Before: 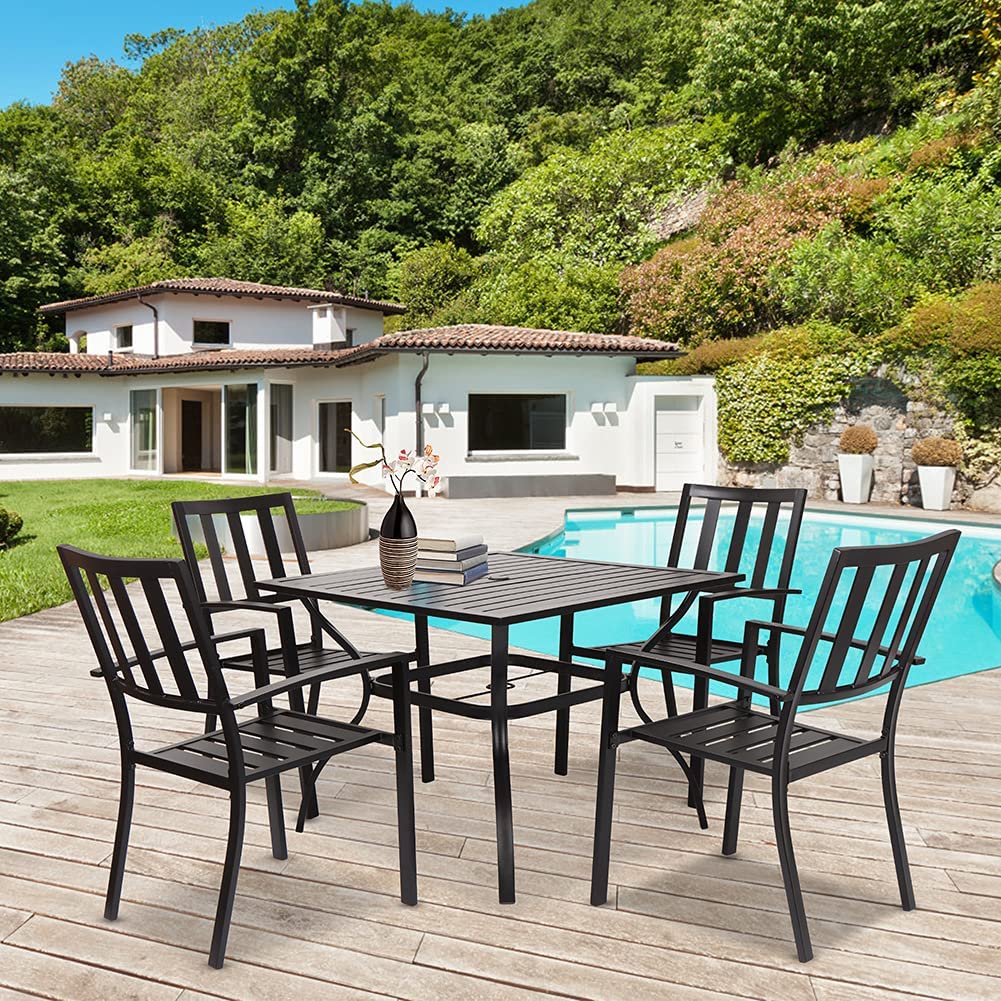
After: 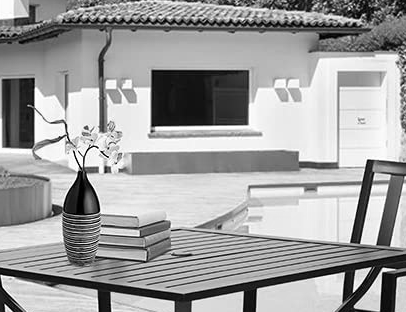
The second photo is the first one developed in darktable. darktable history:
color zones: curves: ch0 [(0.018, 0.548) (0.197, 0.654) (0.425, 0.447) (0.605, 0.658) (0.732, 0.579)]; ch1 [(0.105, 0.531) (0.224, 0.531) (0.386, 0.39) (0.618, 0.456) (0.732, 0.456) (0.956, 0.421)]; ch2 [(0.039, 0.583) (0.215, 0.465) (0.399, 0.544) (0.465, 0.548) (0.614, 0.447) (0.724, 0.43) (0.882, 0.623) (0.956, 0.632)]
color calibration: output gray [0.31, 0.36, 0.33, 0], x 0.369, y 0.382, temperature 4314.45 K
crop: left 31.68%, top 32.382%, right 27.689%, bottom 36.401%
